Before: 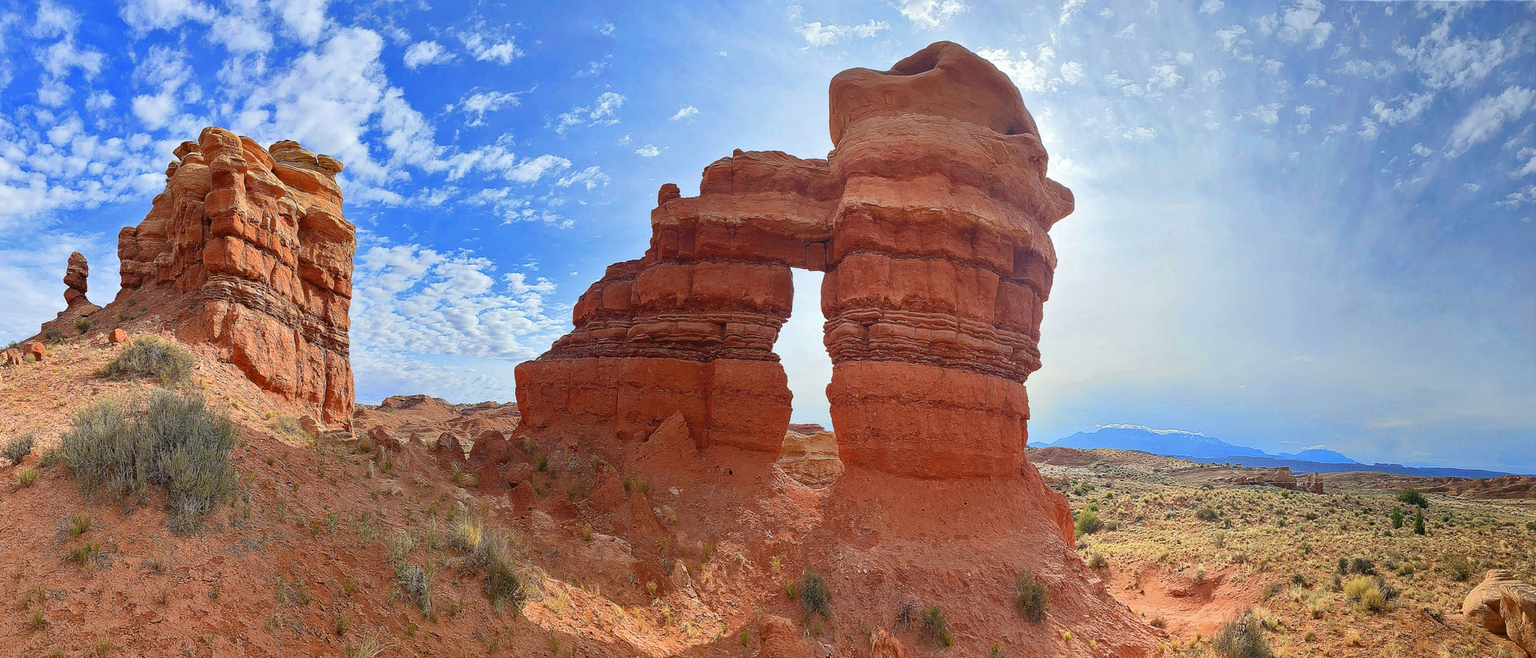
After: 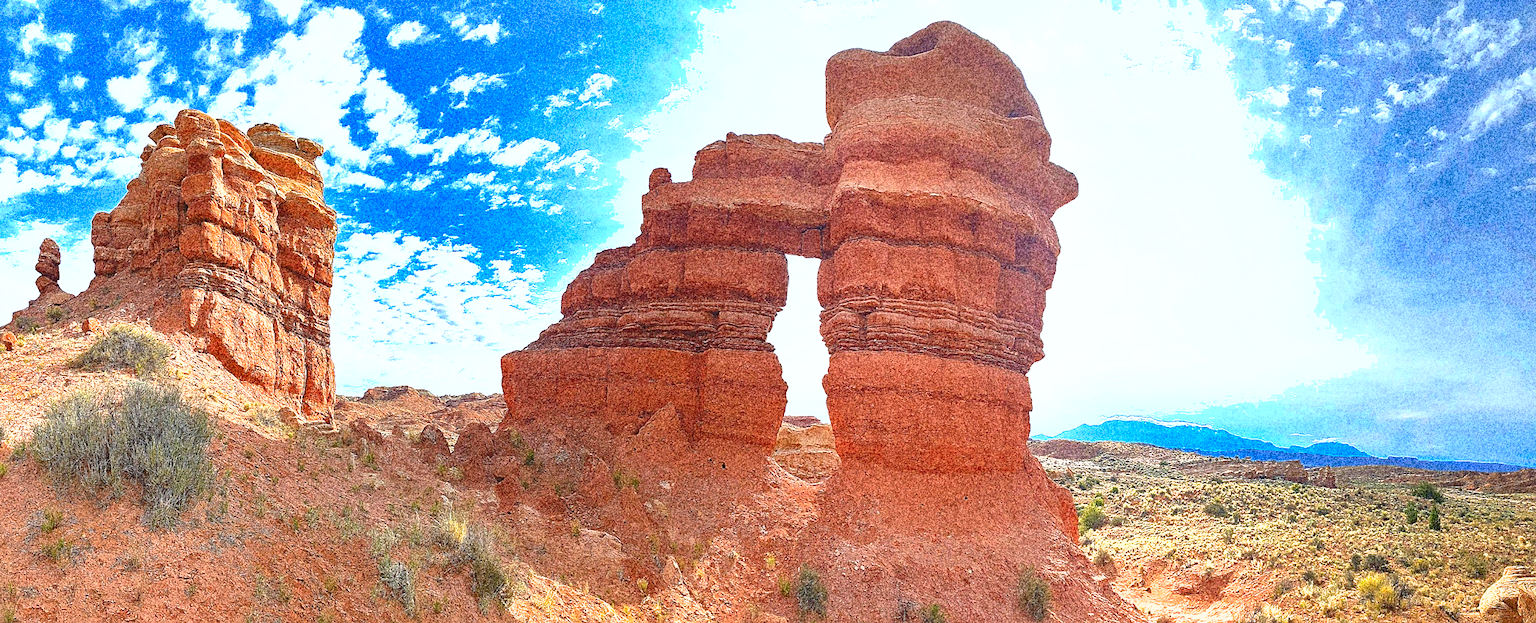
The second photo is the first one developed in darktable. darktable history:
shadows and highlights: shadows 40, highlights -60
crop: left 1.964%, top 3.251%, right 1.122%, bottom 4.933%
exposure: black level correction 0, exposure 1.1 EV, compensate exposure bias true, compensate highlight preservation false
grain: coarseness 30.02 ISO, strength 100%
white balance: red 0.974, blue 1.044
sharpen: amount 0.2
